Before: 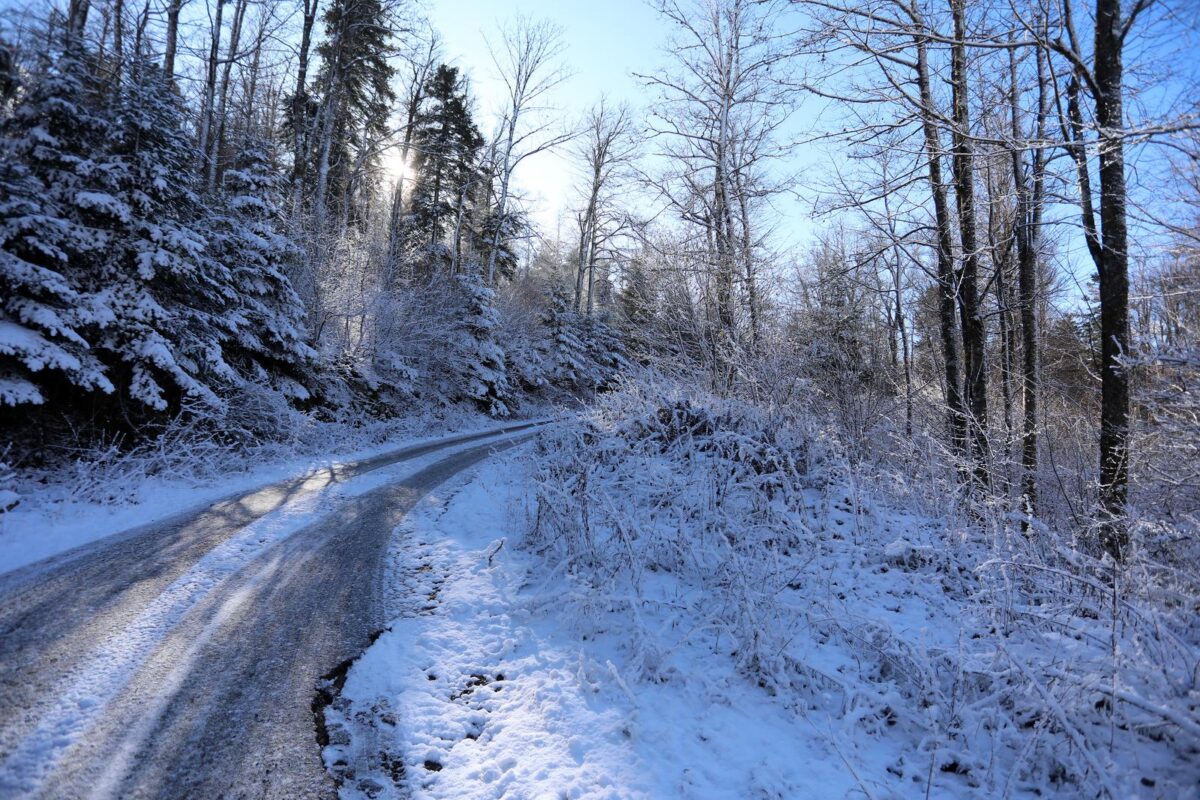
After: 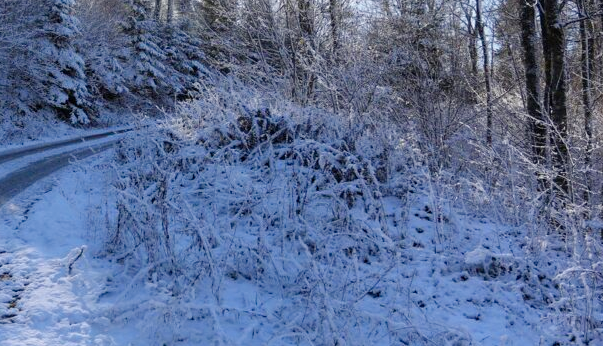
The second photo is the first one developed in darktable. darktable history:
color balance rgb: perceptual saturation grading › global saturation 20%, perceptual saturation grading › highlights -50%, perceptual saturation grading › shadows 30%
crop: left 35.03%, top 36.625%, right 14.663%, bottom 20.057%
